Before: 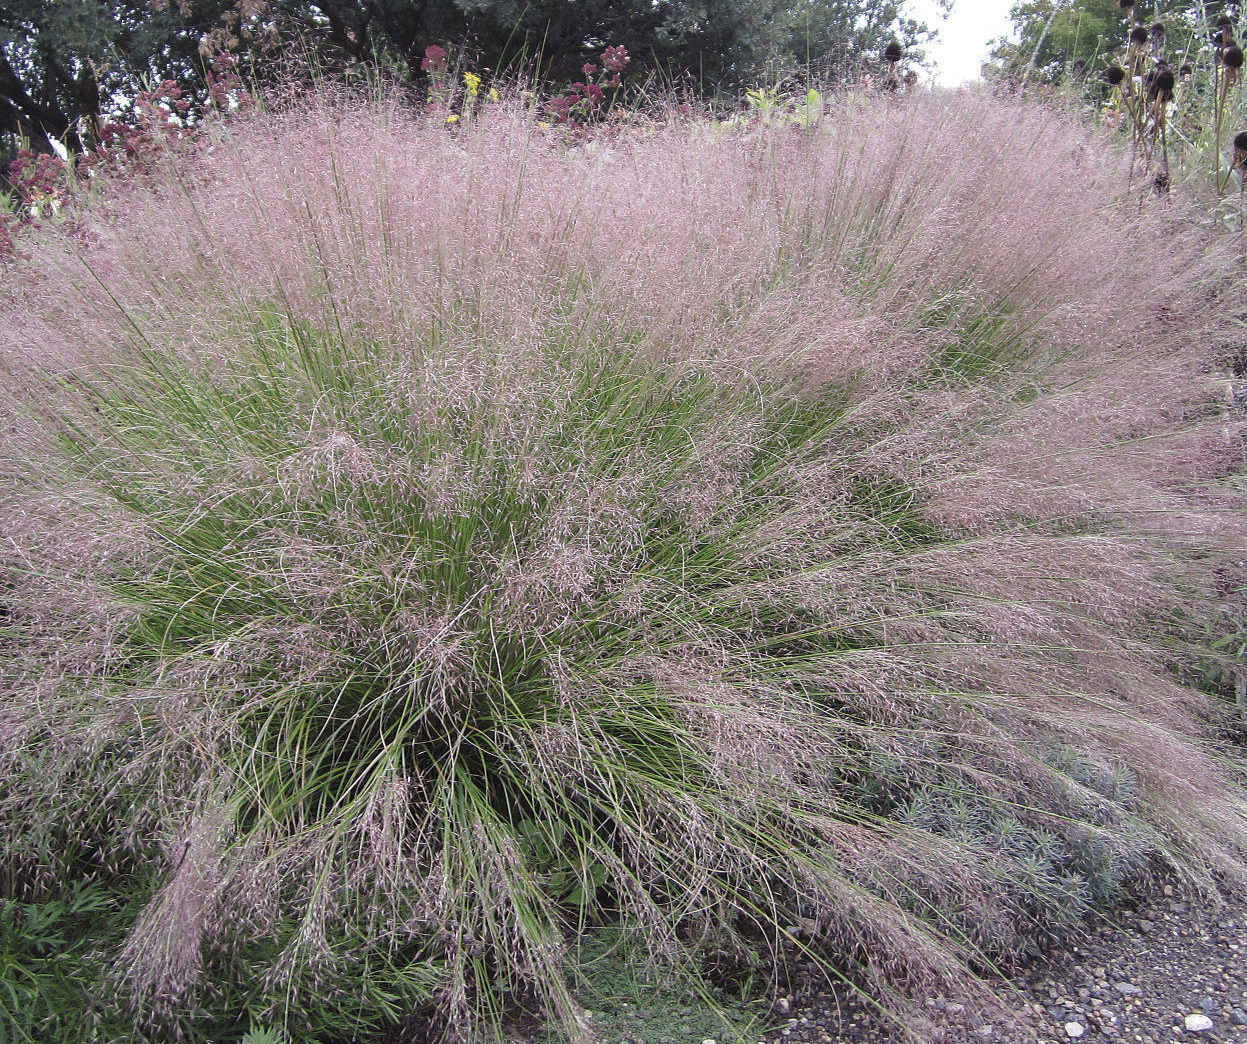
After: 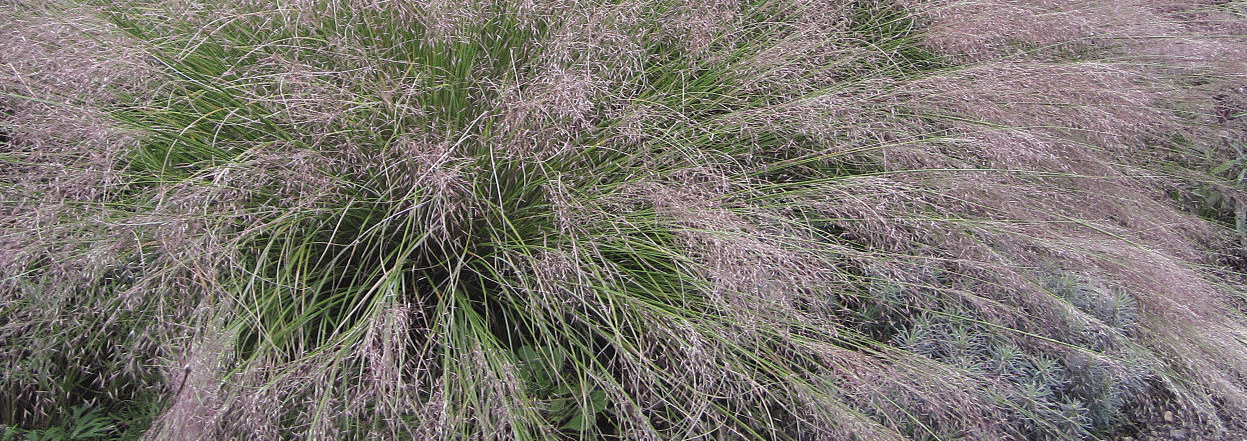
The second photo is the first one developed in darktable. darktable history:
crop: top 45.451%, bottom 12.236%
